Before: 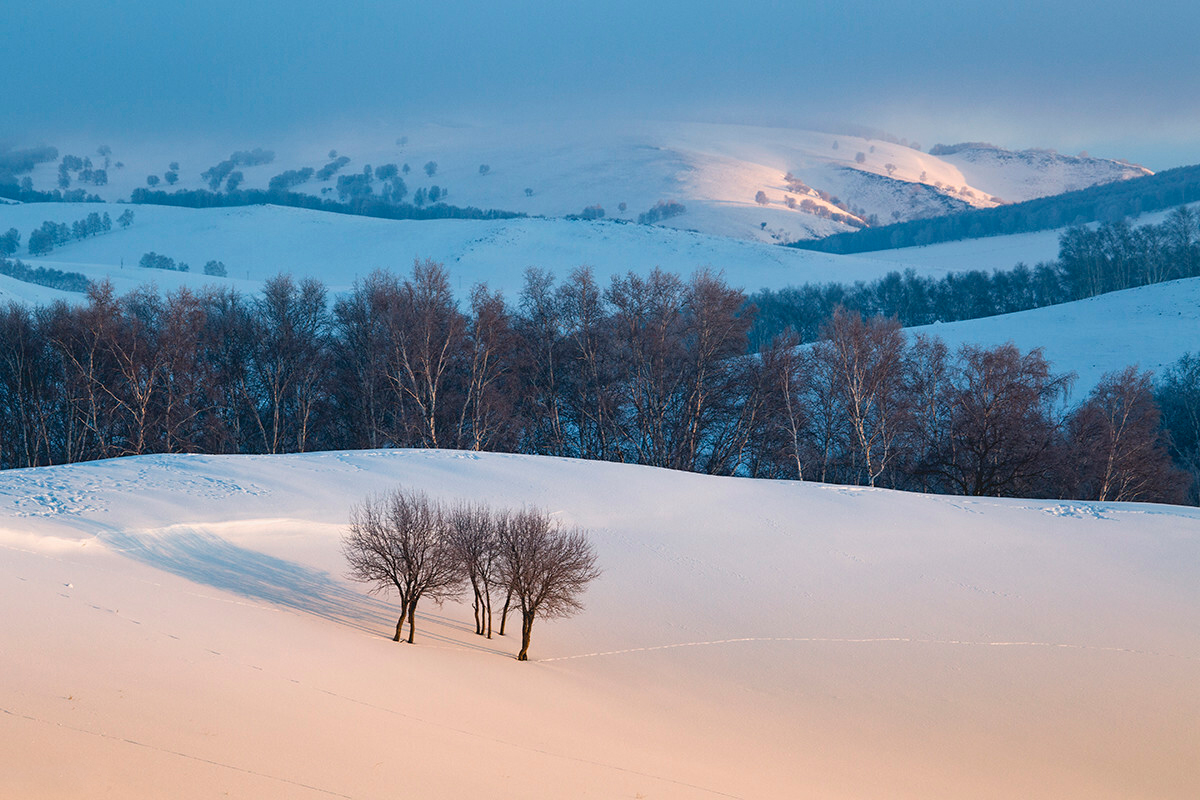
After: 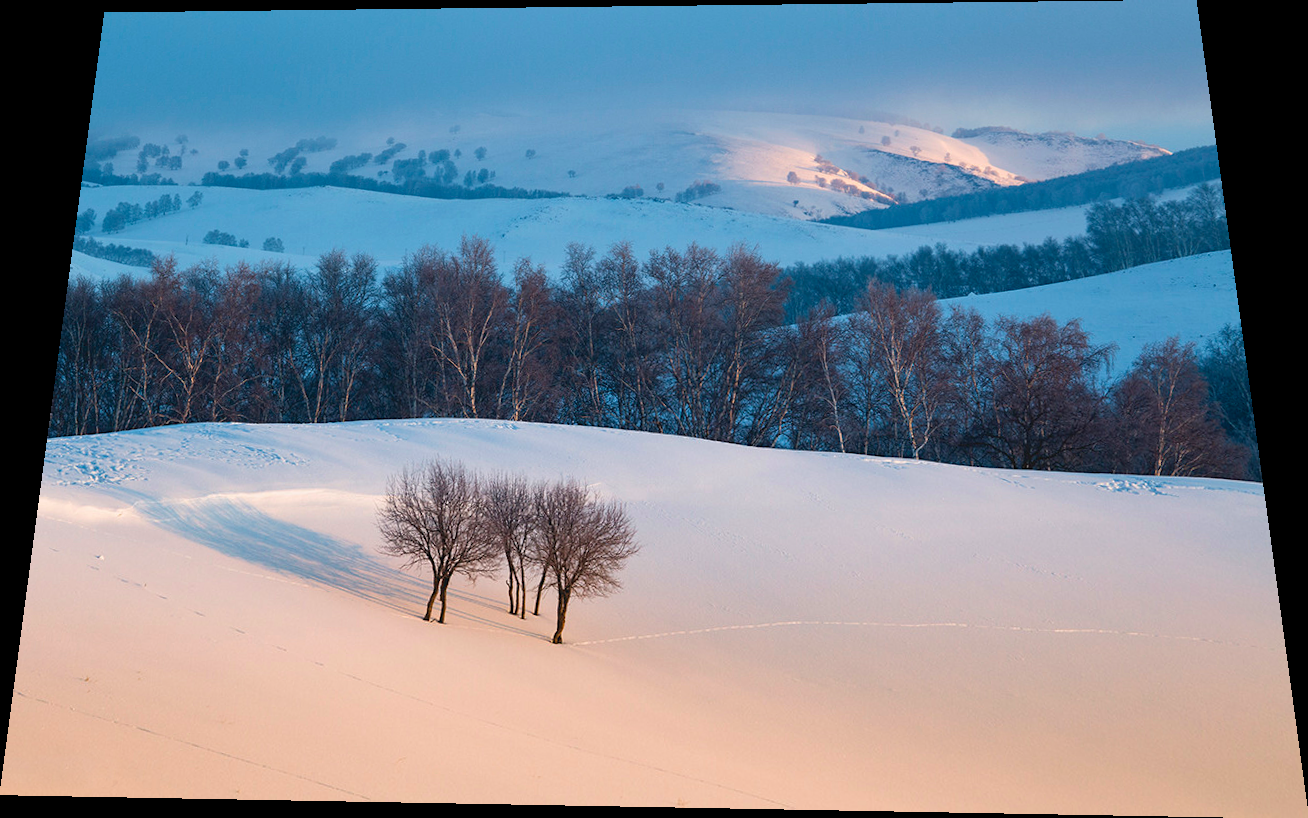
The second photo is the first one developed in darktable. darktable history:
velvia: strength 15%
rotate and perspective: rotation 0.128°, lens shift (vertical) -0.181, lens shift (horizontal) -0.044, shear 0.001, automatic cropping off
